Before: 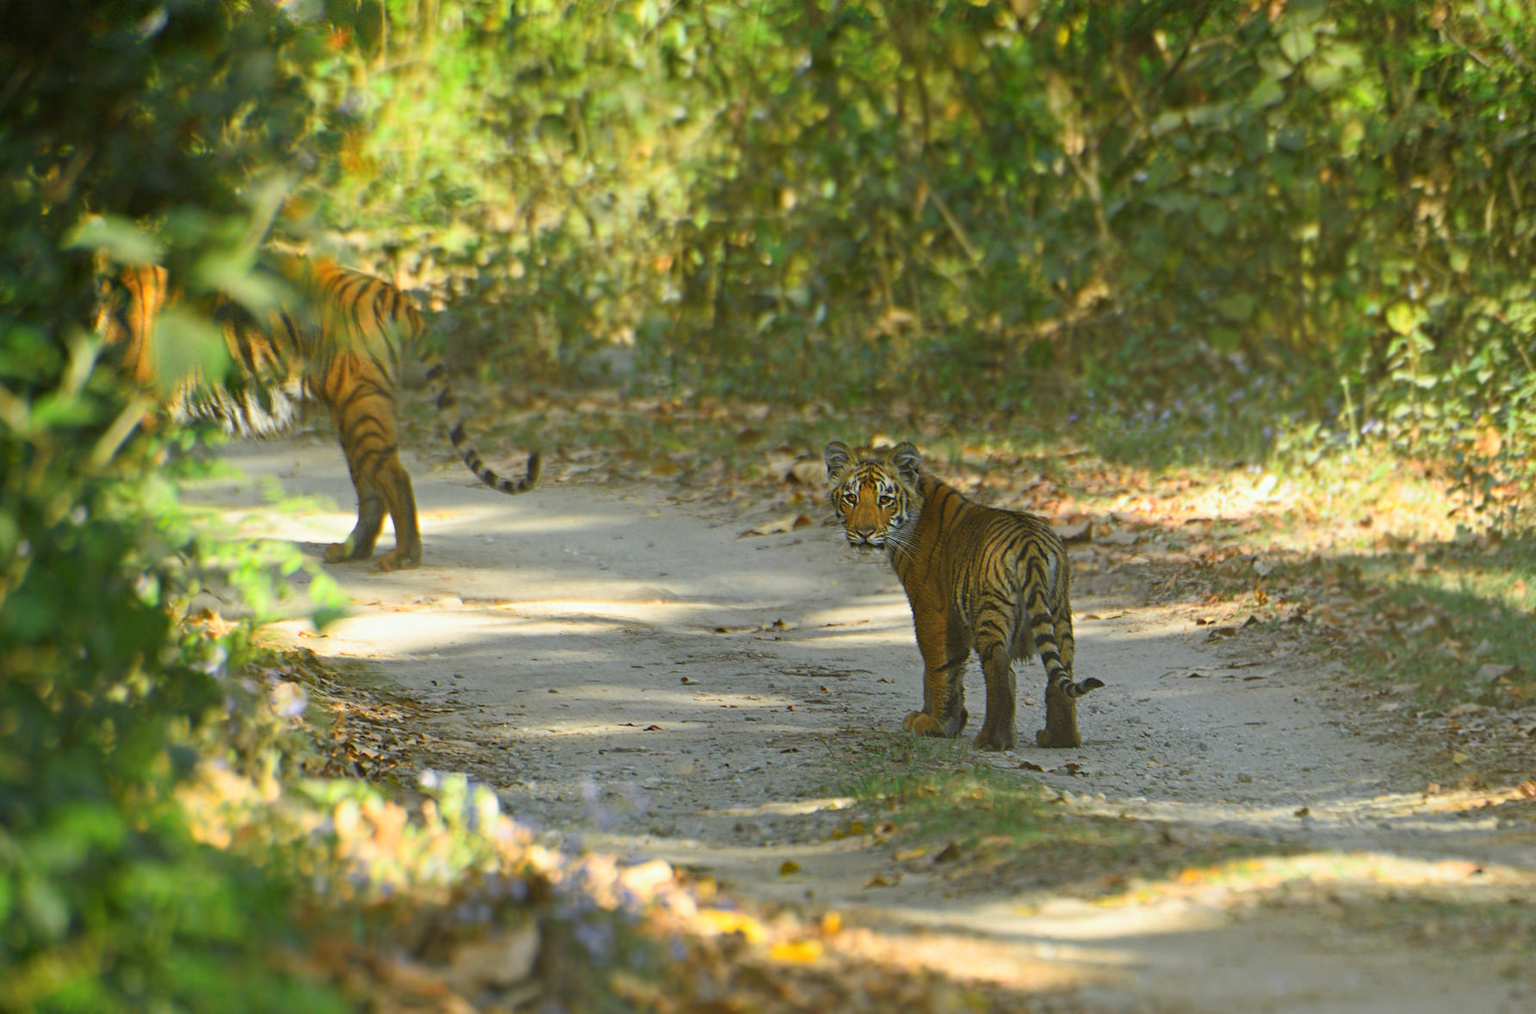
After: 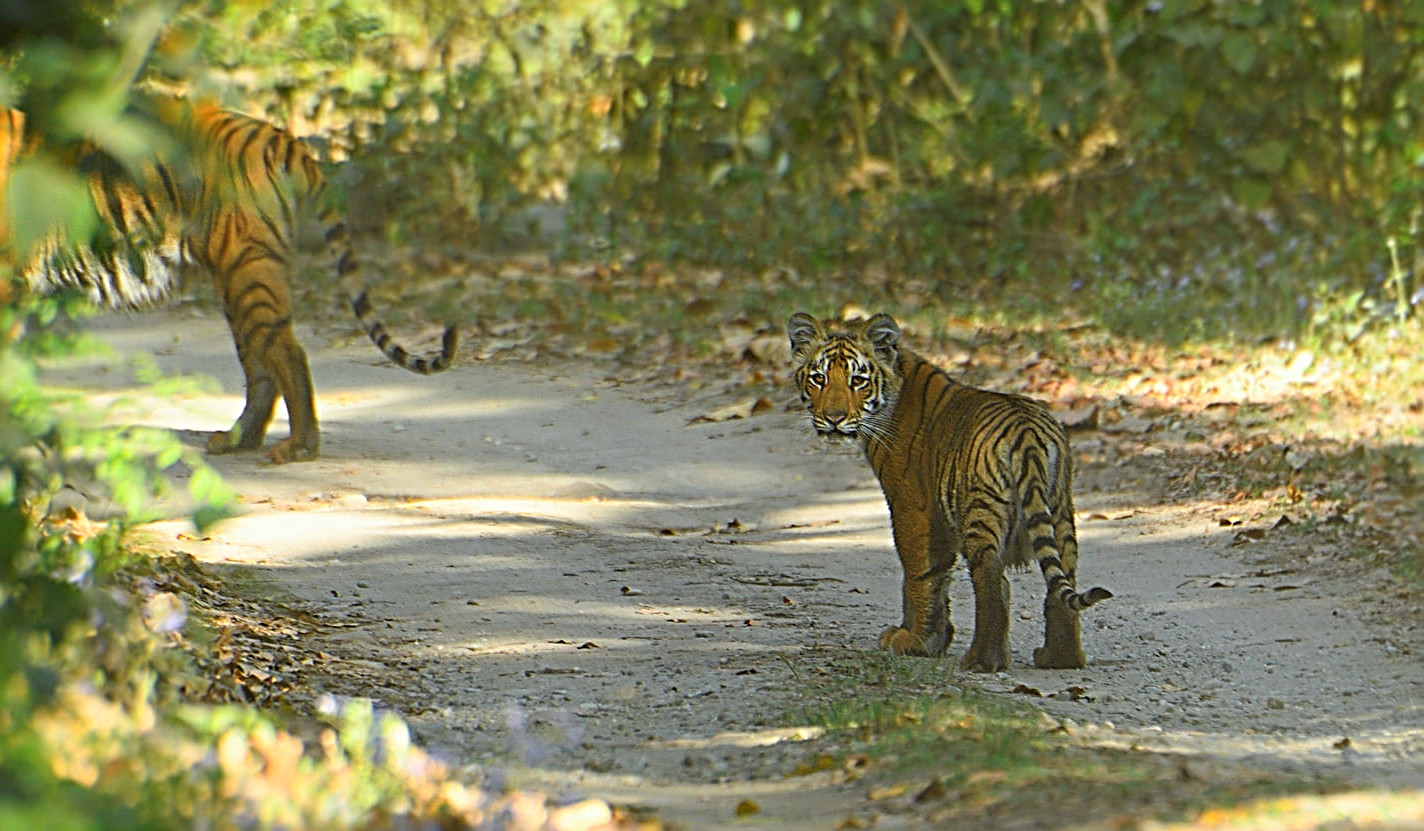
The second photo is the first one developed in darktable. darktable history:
shadows and highlights: shadows 11.83, white point adjustment 1.2, highlights -2.24, soften with gaussian
sharpen: radius 2.986, amount 0.754
crop: left 9.553%, top 17.02%, right 10.625%, bottom 12.358%
